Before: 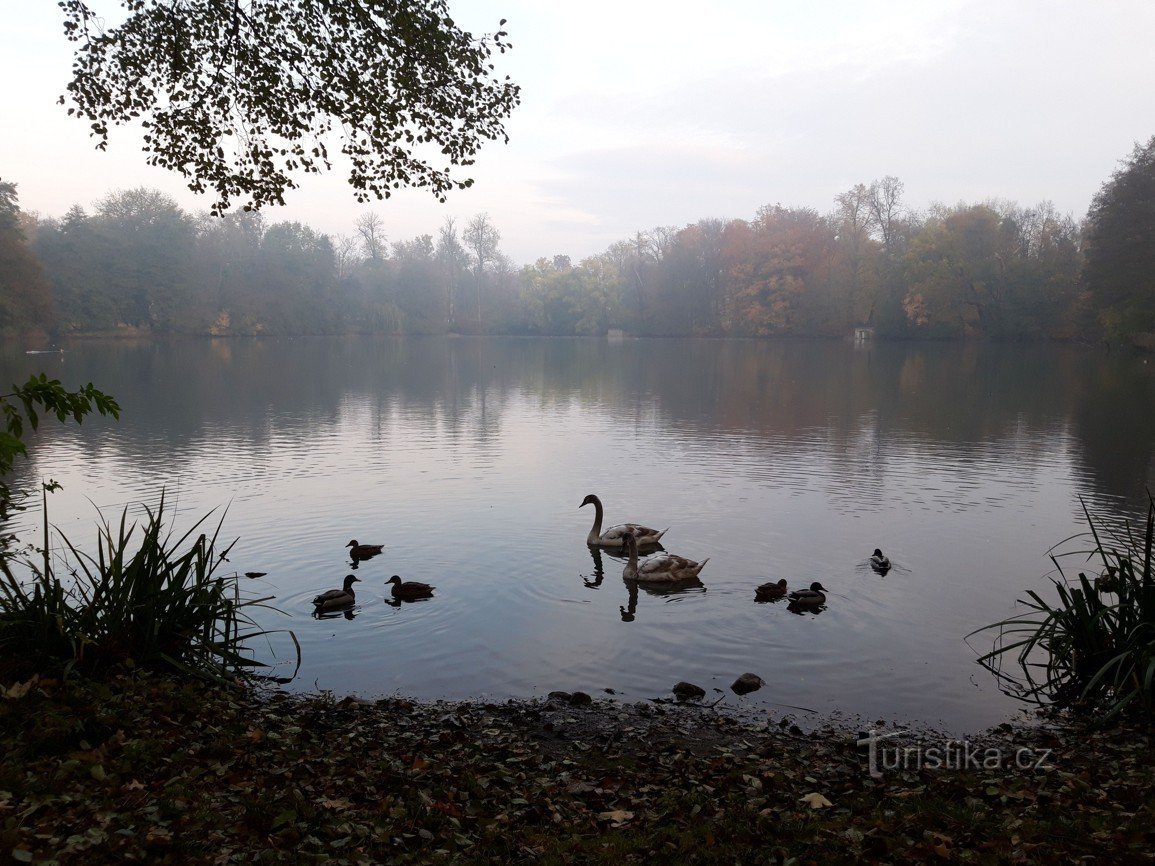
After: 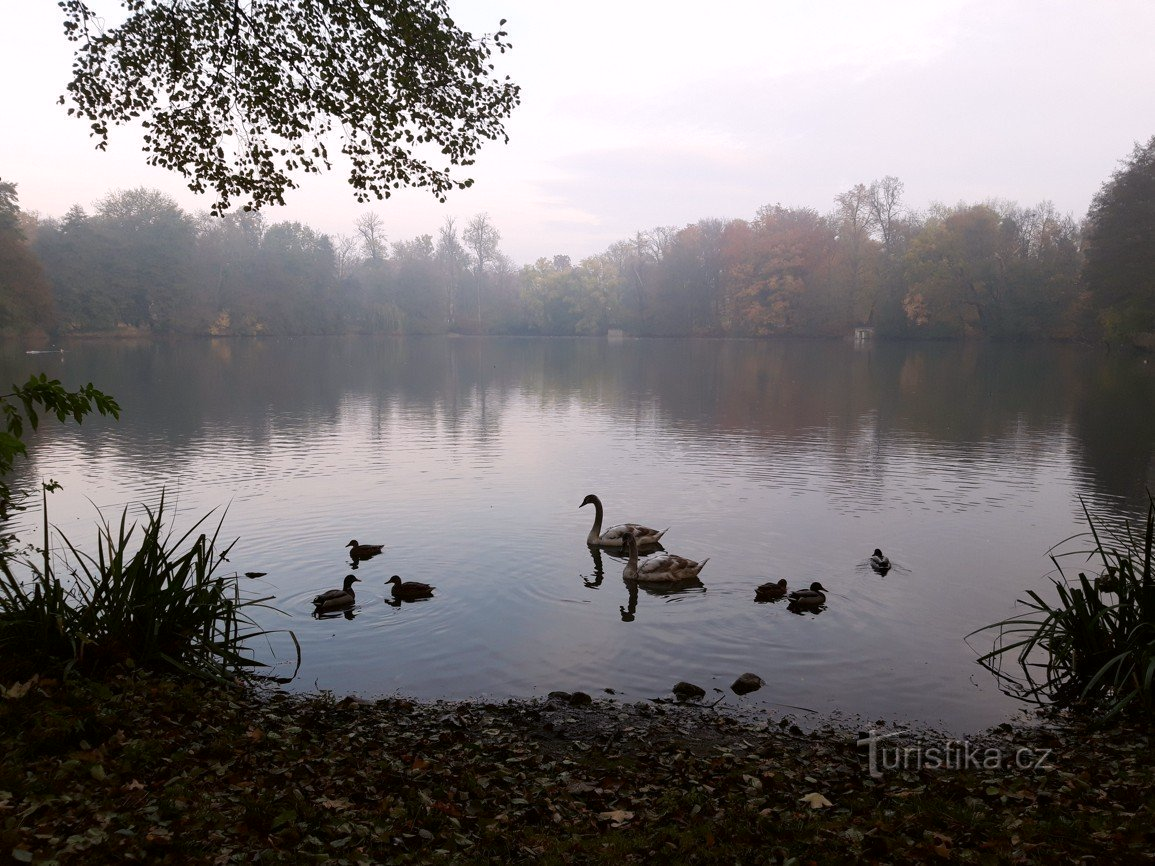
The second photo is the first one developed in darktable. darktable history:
color correction: highlights a* 3.08, highlights b* -1.26, shadows a* -0.075, shadows b* 2.29, saturation 0.98
